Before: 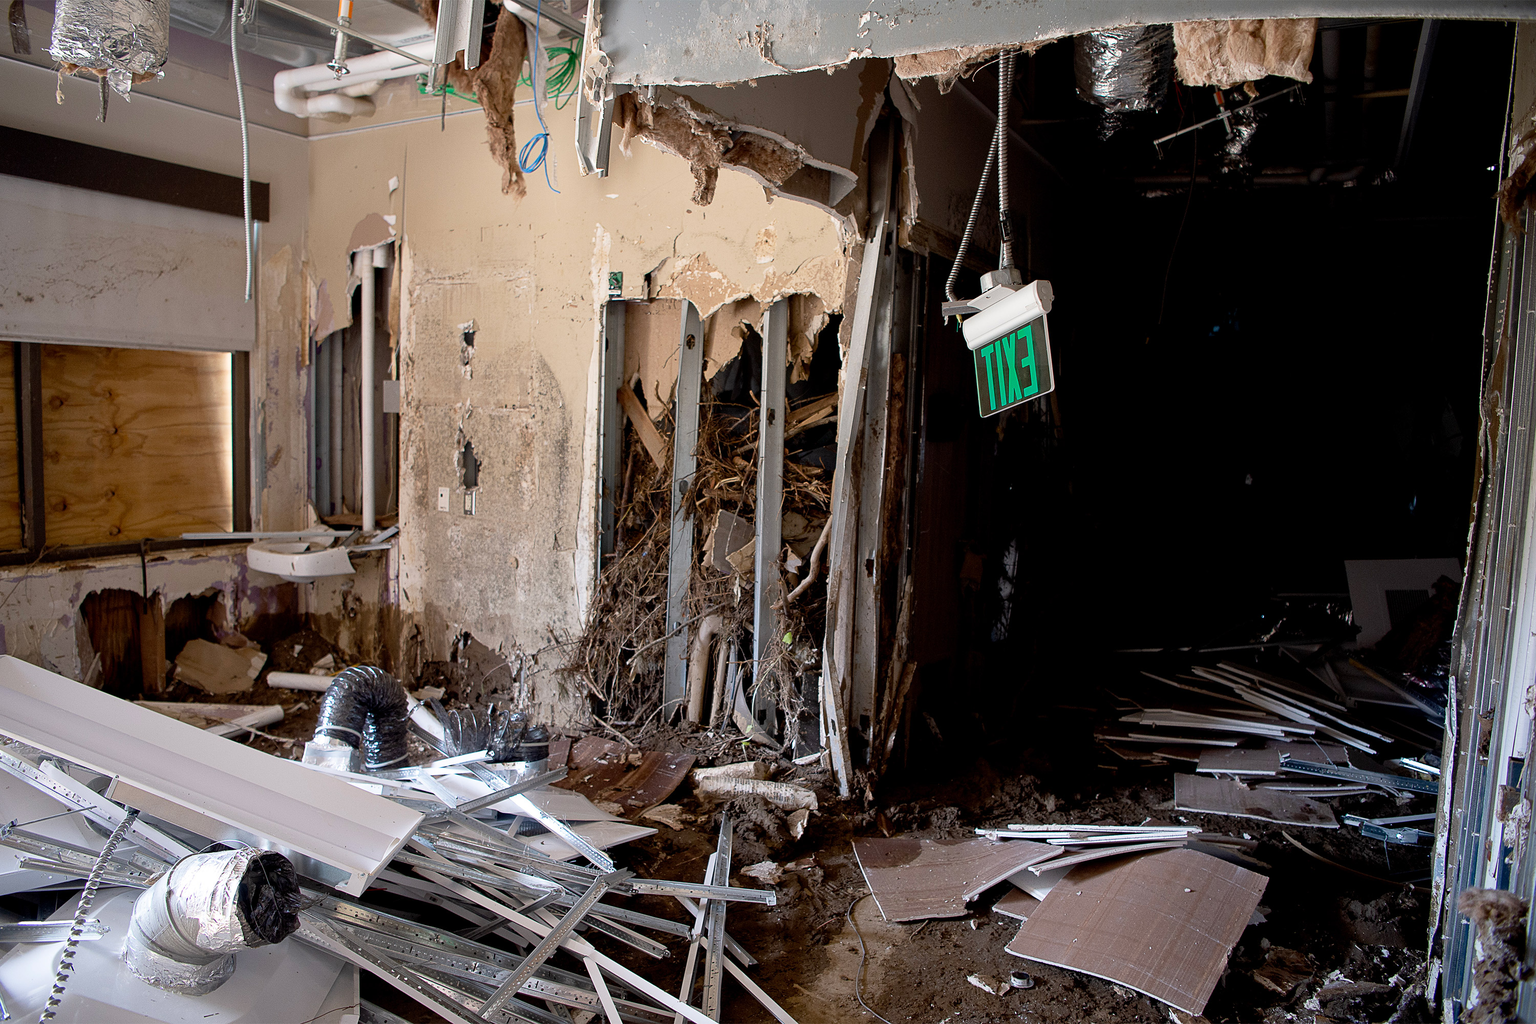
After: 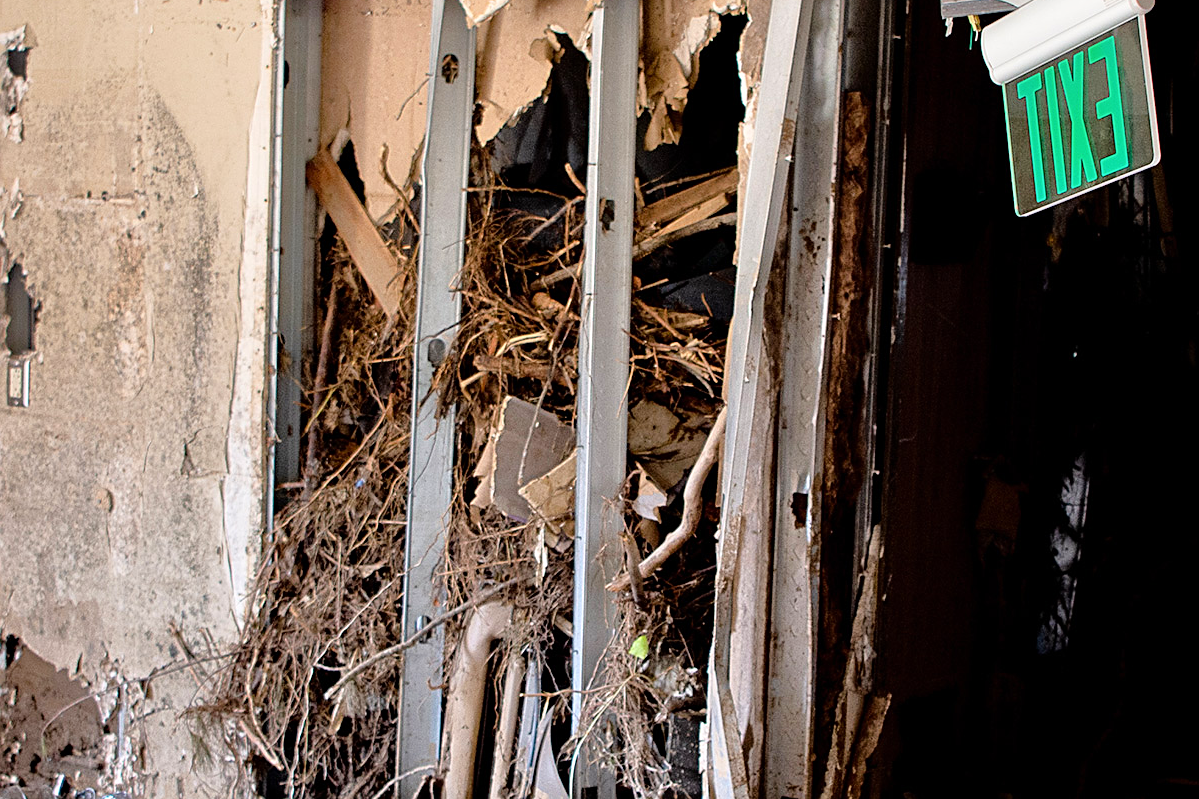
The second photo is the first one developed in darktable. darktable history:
contrast brightness saturation: contrast 0.1, brightness 0.02, saturation 0.02
crop: left 30%, top 30%, right 30%, bottom 30%
sharpen: amount 0.2
tone equalizer: -7 EV 0.15 EV, -6 EV 0.6 EV, -5 EV 1.15 EV, -4 EV 1.33 EV, -3 EV 1.15 EV, -2 EV 0.6 EV, -1 EV 0.15 EV, mask exposure compensation -0.5 EV
